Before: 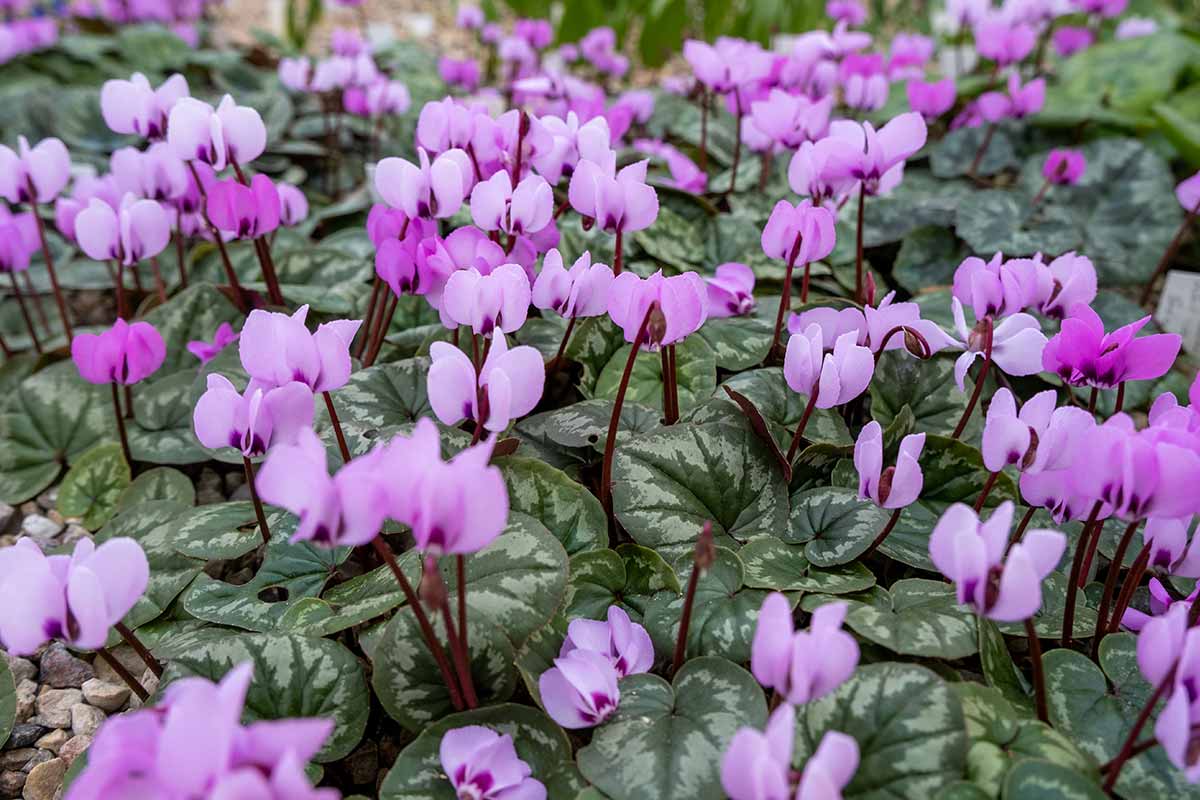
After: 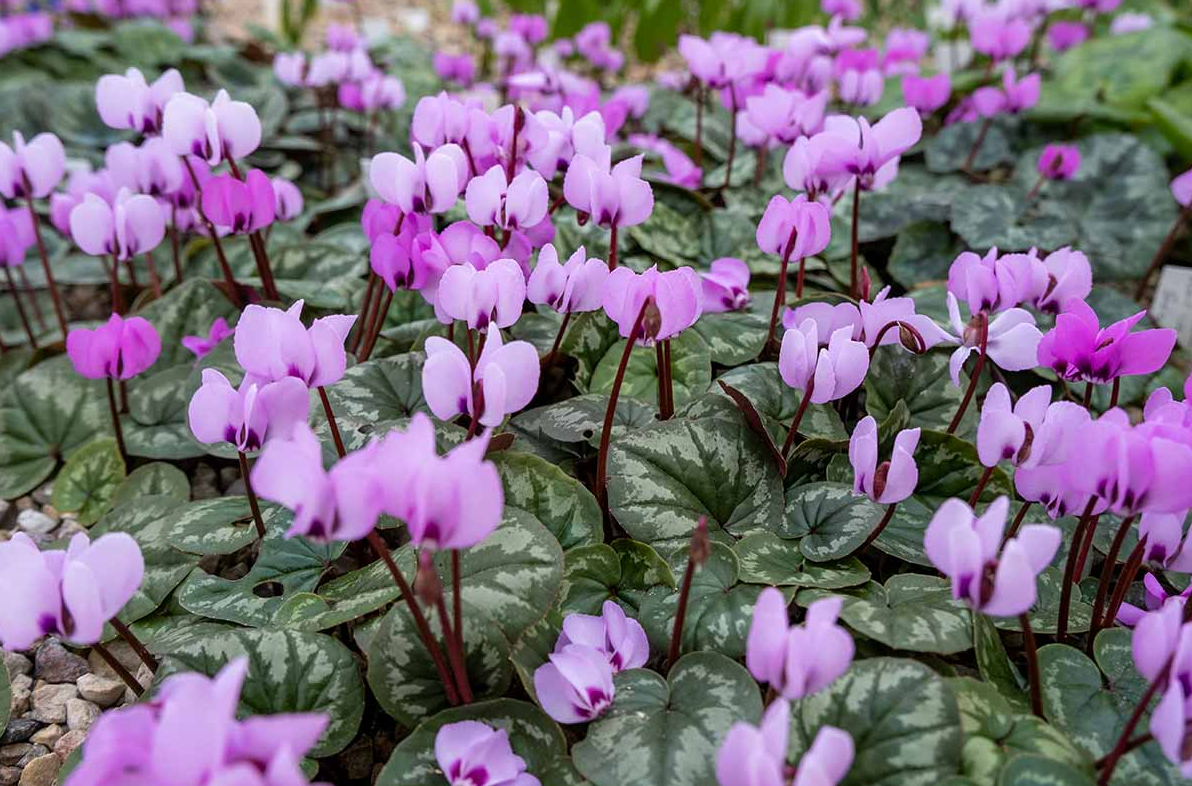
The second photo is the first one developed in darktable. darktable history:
crop: left 0.458%, top 0.734%, right 0.145%, bottom 0.952%
